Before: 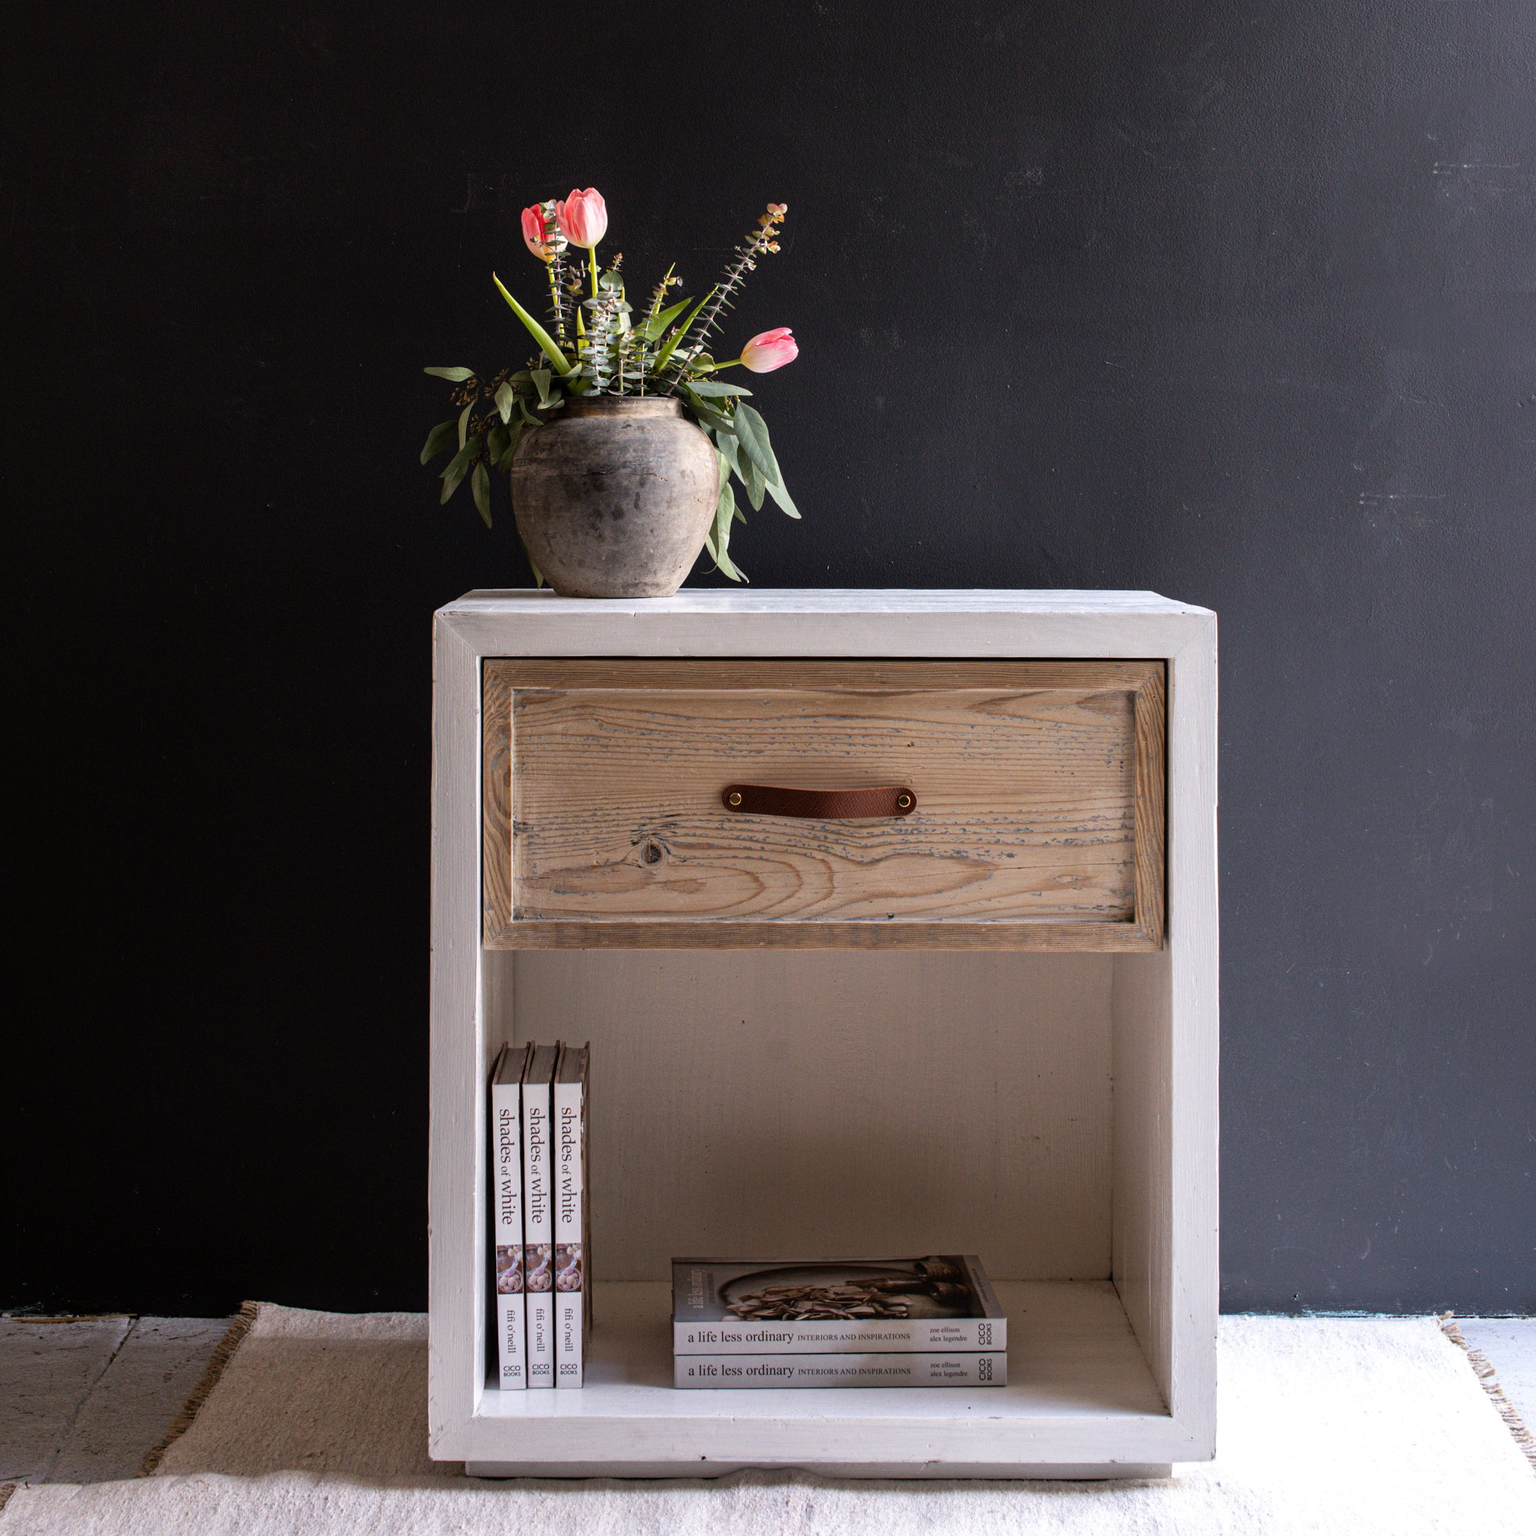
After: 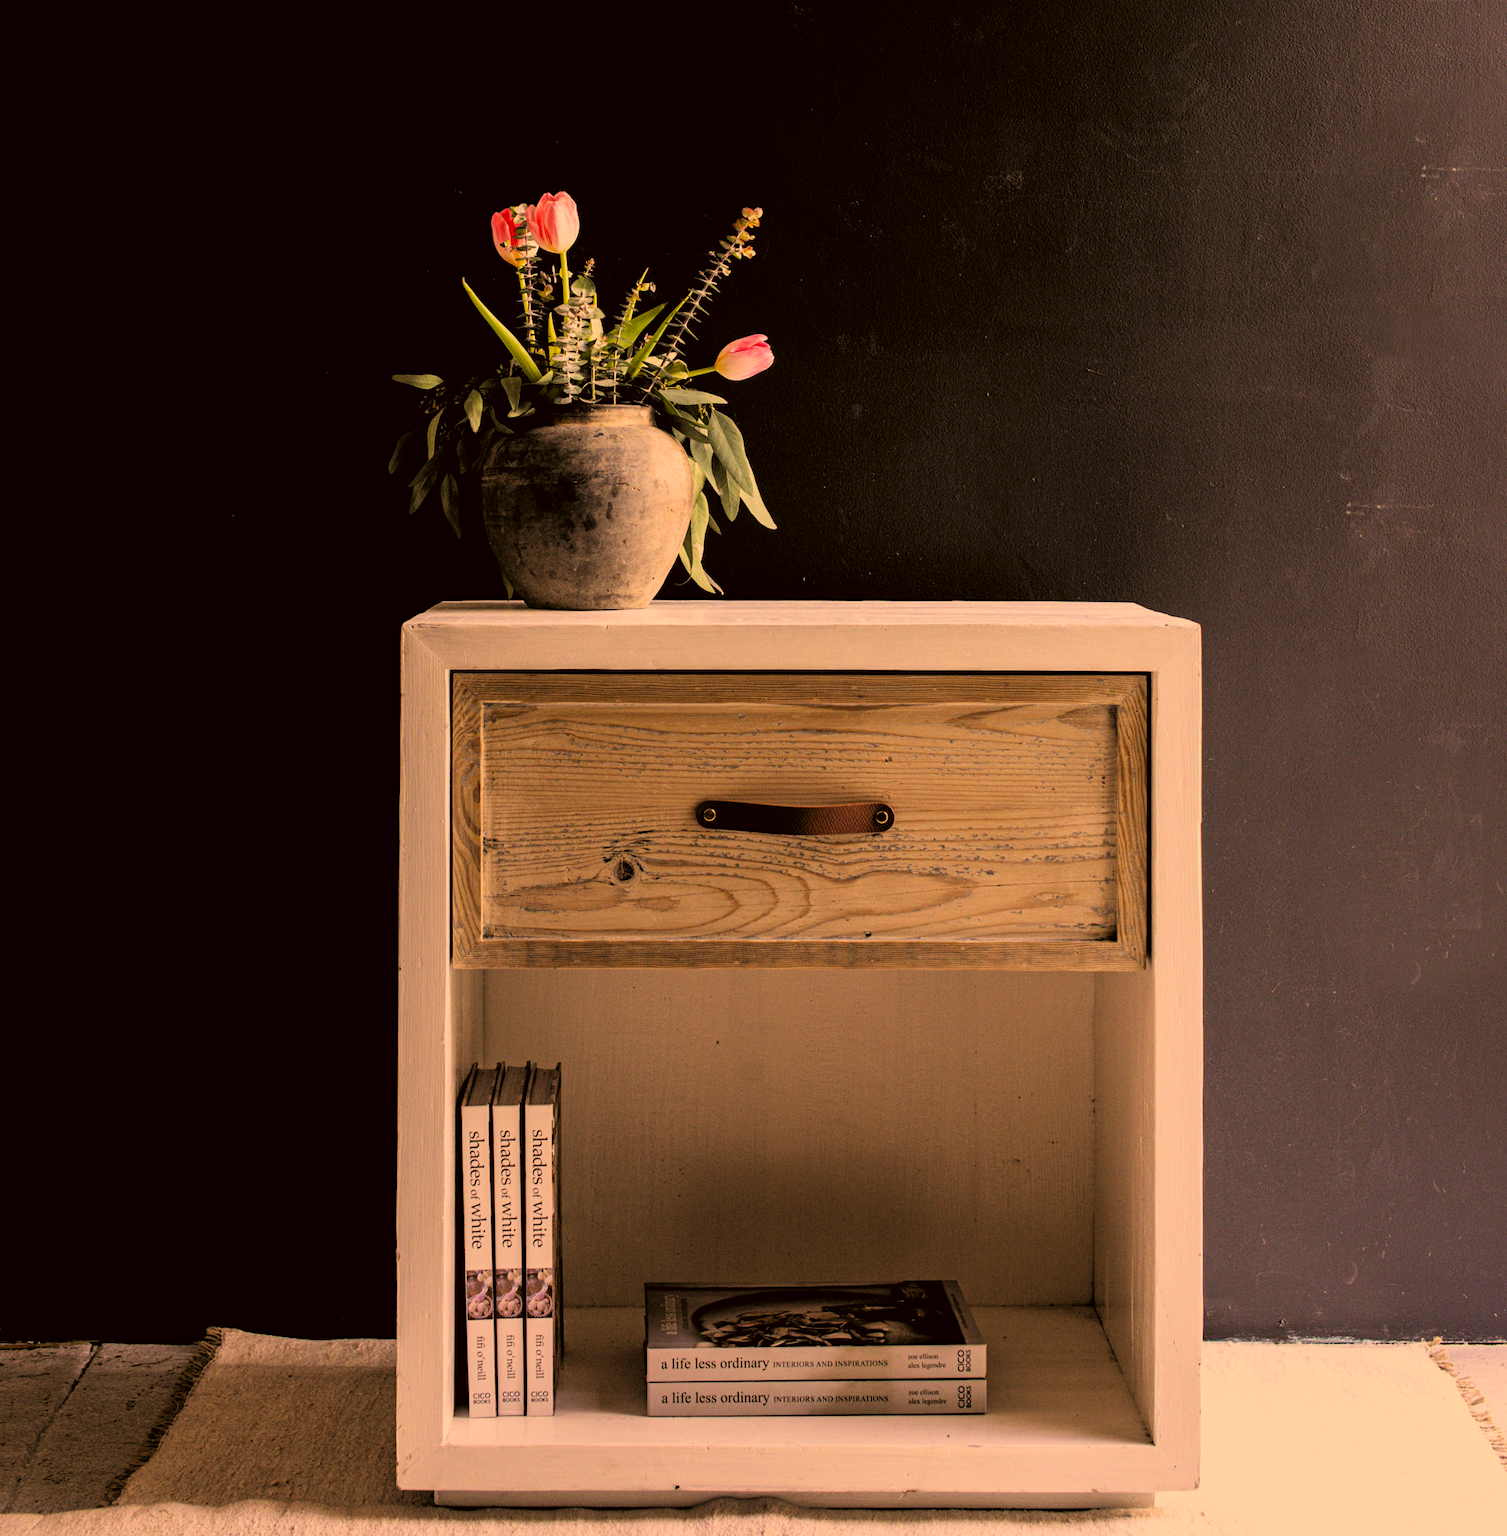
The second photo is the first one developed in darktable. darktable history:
color correction: highlights a* 18.51, highlights b* 35.94, shadows a* 1.91, shadows b* 5.98, saturation 1.01
velvia: on, module defaults
filmic rgb: black relative exposure -5.14 EV, white relative exposure 3.99 EV, hardness 2.9, contrast 1.192, highlights saturation mix -31.13%, color science v6 (2022)
crop and rotate: left 2.632%, right 1.102%, bottom 1.926%
